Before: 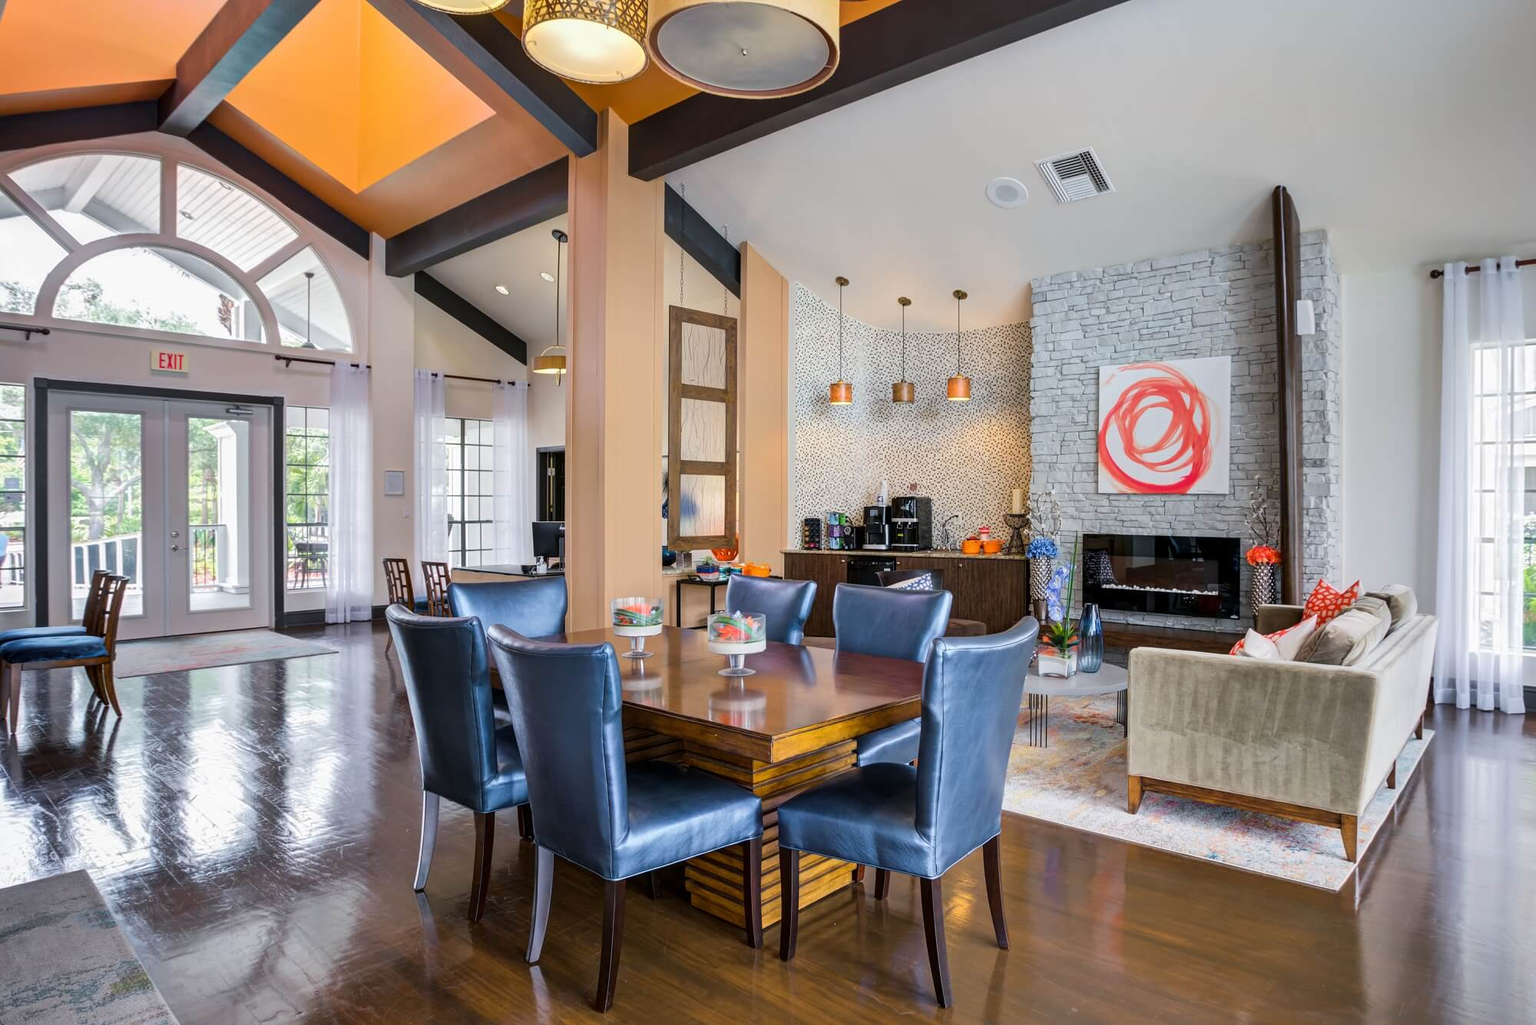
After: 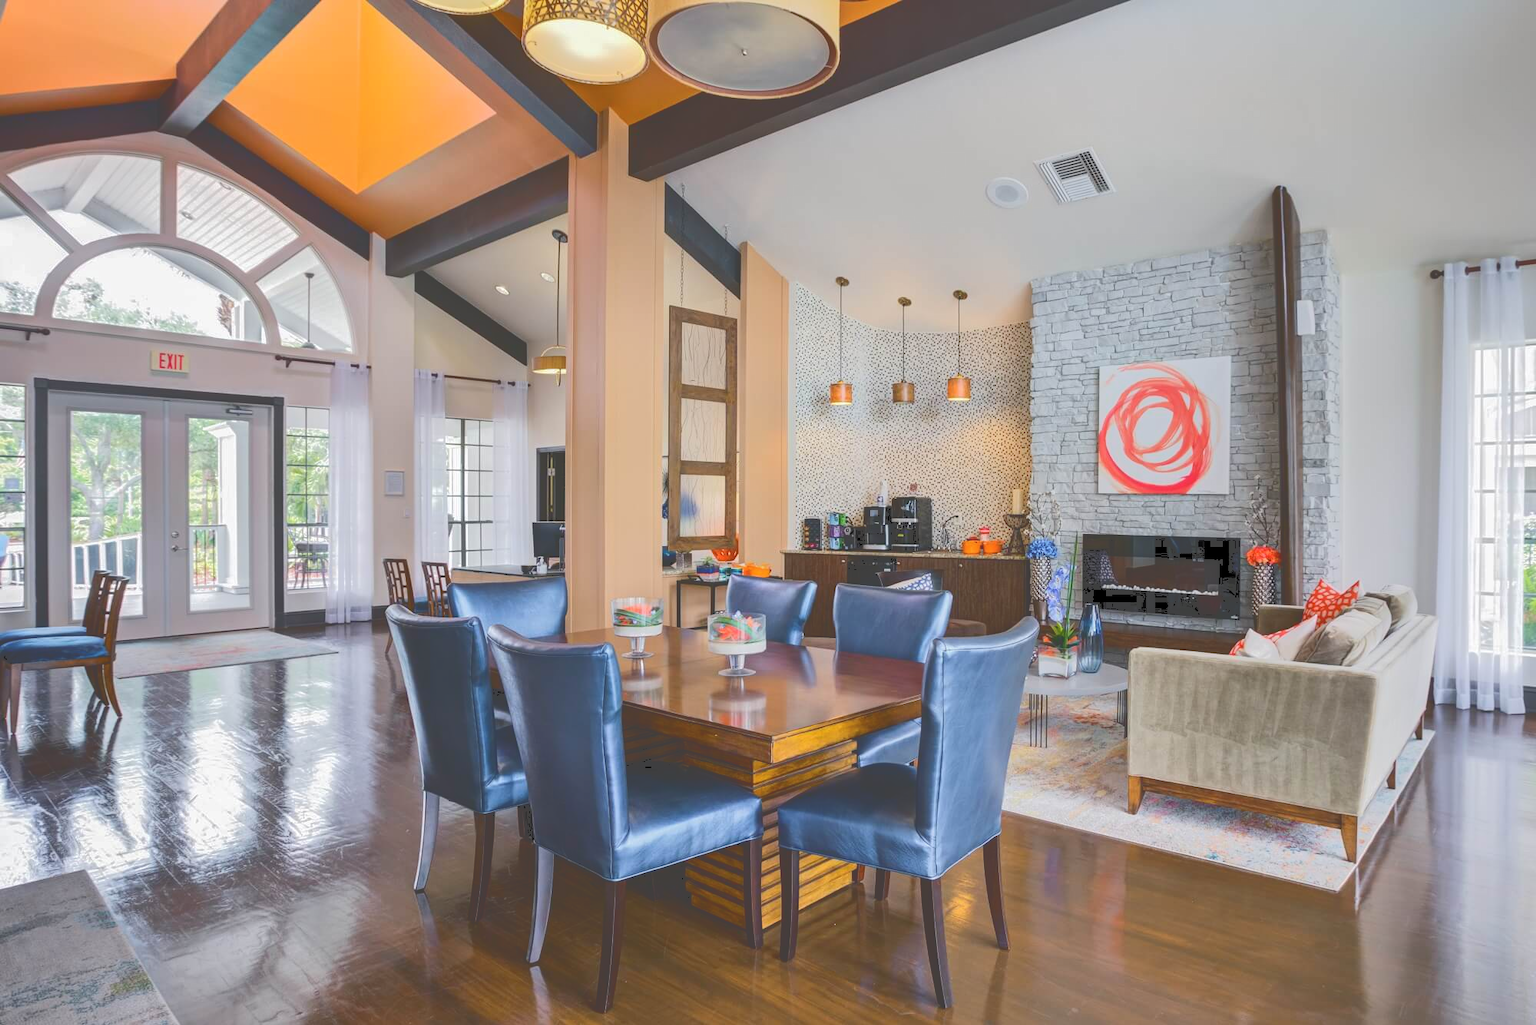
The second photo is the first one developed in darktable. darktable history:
tone curve: curves: ch0 [(0, 0) (0.003, 0.264) (0.011, 0.264) (0.025, 0.265) (0.044, 0.269) (0.069, 0.273) (0.1, 0.28) (0.136, 0.292) (0.177, 0.309) (0.224, 0.336) (0.277, 0.371) (0.335, 0.412) (0.399, 0.469) (0.468, 0.533) (0.543, 0.595) (0.623, 0.66) (0.709, 0.73) (0.801, 0.8) (0.898, 0.854) (1, 1)], color space Lab, independent channels, preserve colors none
